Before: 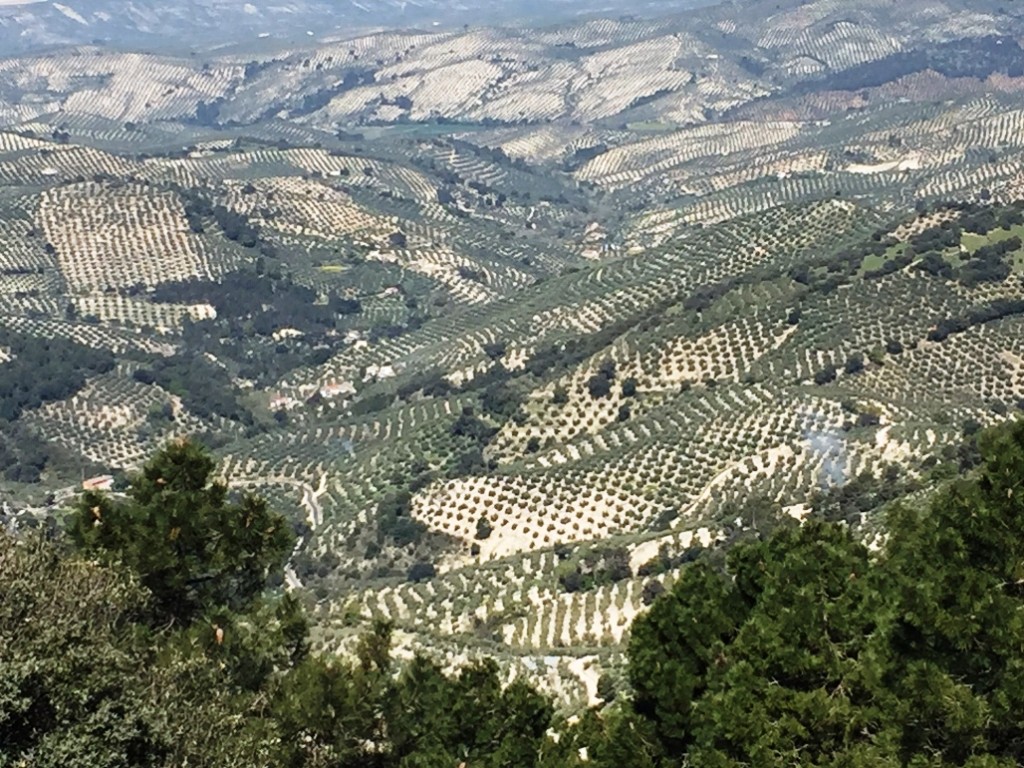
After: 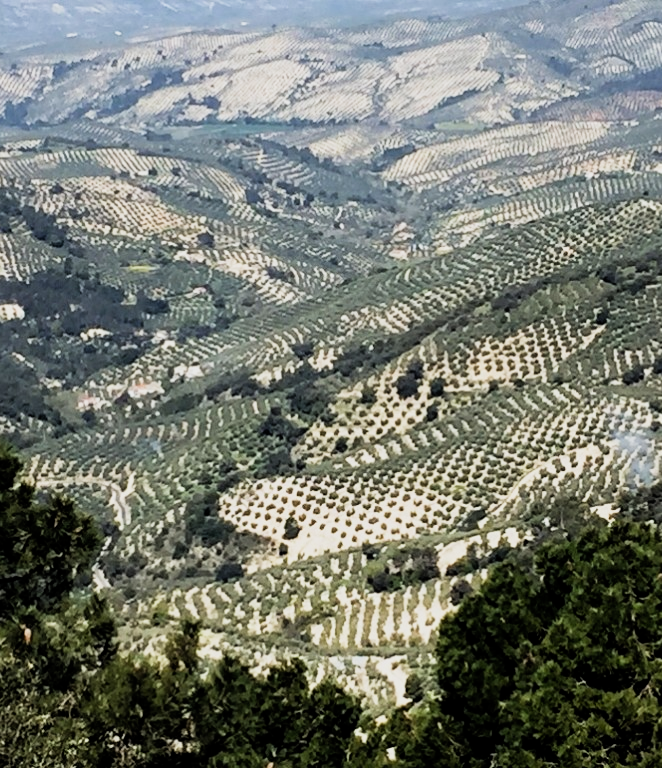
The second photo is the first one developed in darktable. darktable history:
filmic rgb: middle gray luminance 10.01%, black relative exposure -8.65 EV, white relative exposure 3.32 EV, target black luminance 0%, hardness 5.21, latitude 44.66%, contrast 1.305, highlights saturation mix 3.85%, shadows ↔ highlights balance 24.71%, color science v5 (2021), contrast in shadows safe, contrast in highlights safe
crop and rotate: left 18.827%, right 16.439%
